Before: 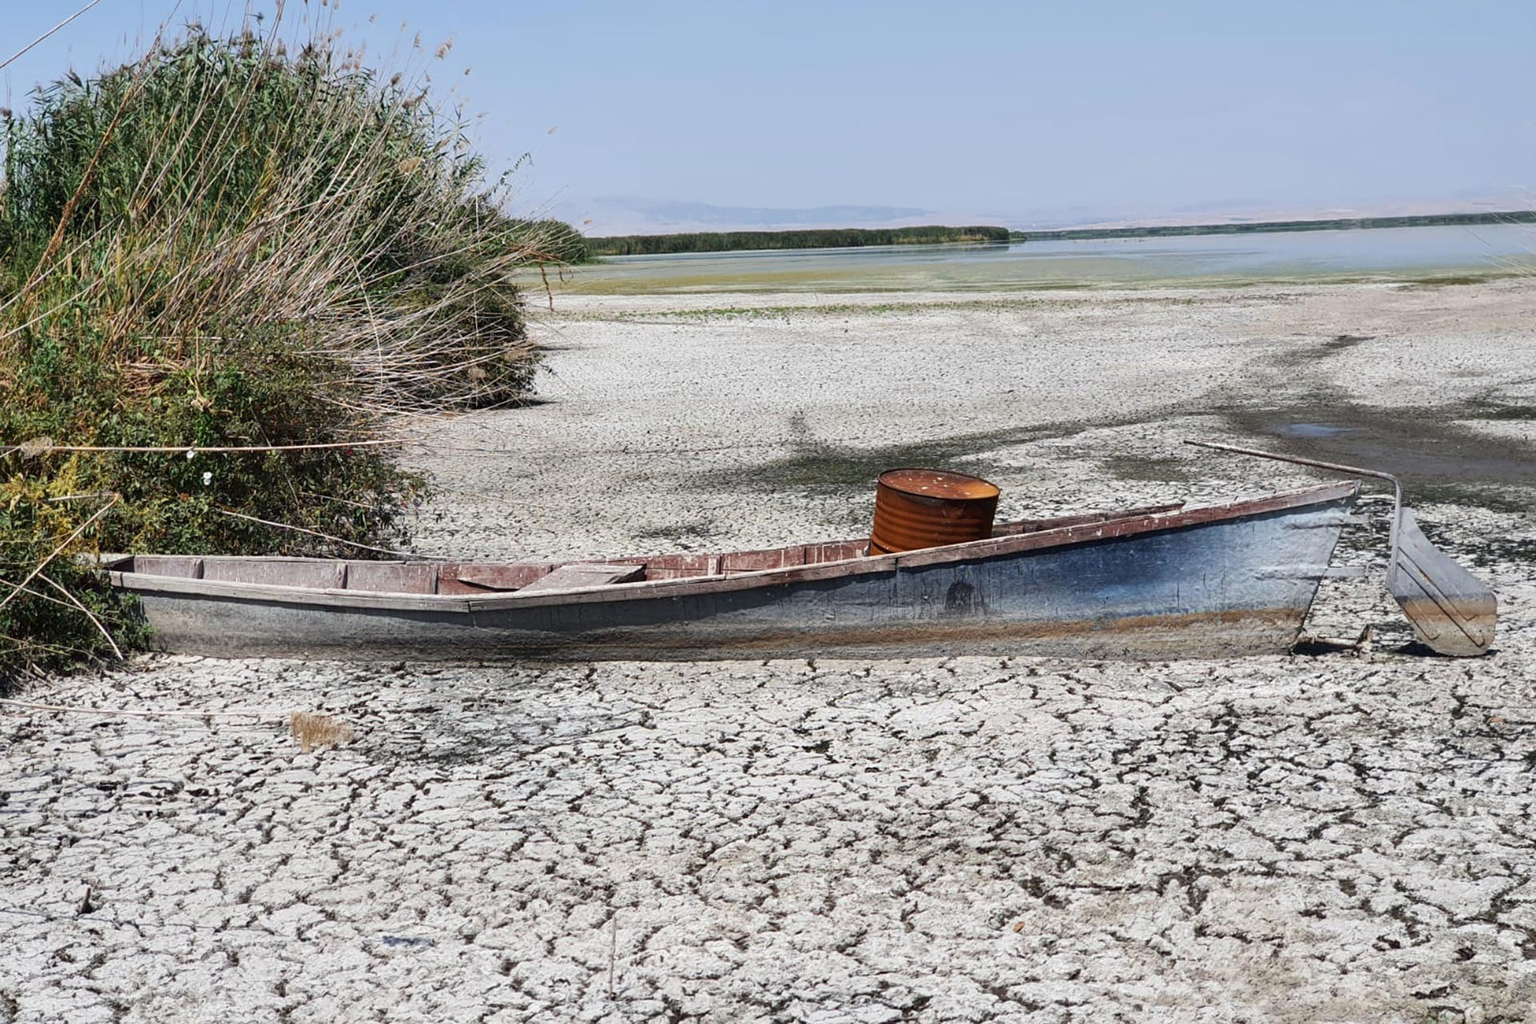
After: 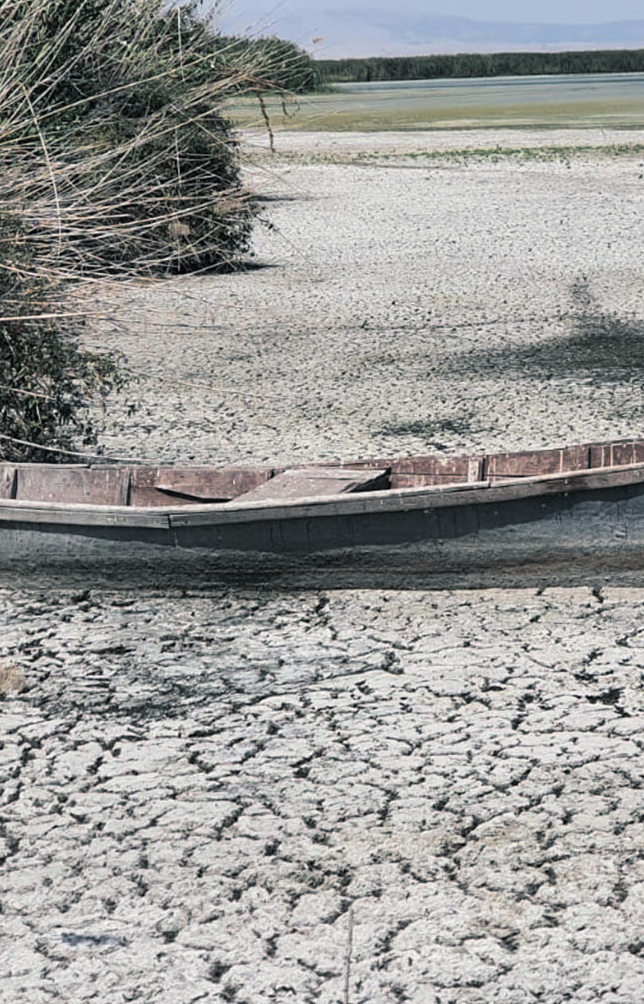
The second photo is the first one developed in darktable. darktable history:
exposure: exposure -0.04 EV, compensate highlight preservation false
split-toning: shadows › hue 201.6°, shadows › saturation 0.16, highlights › hue 50.4°, highlights › saturation 0.2, balance -49.9
crop and rotate: left 21.77%, top 18.528%, right 44.676%, bottom 2.997%
